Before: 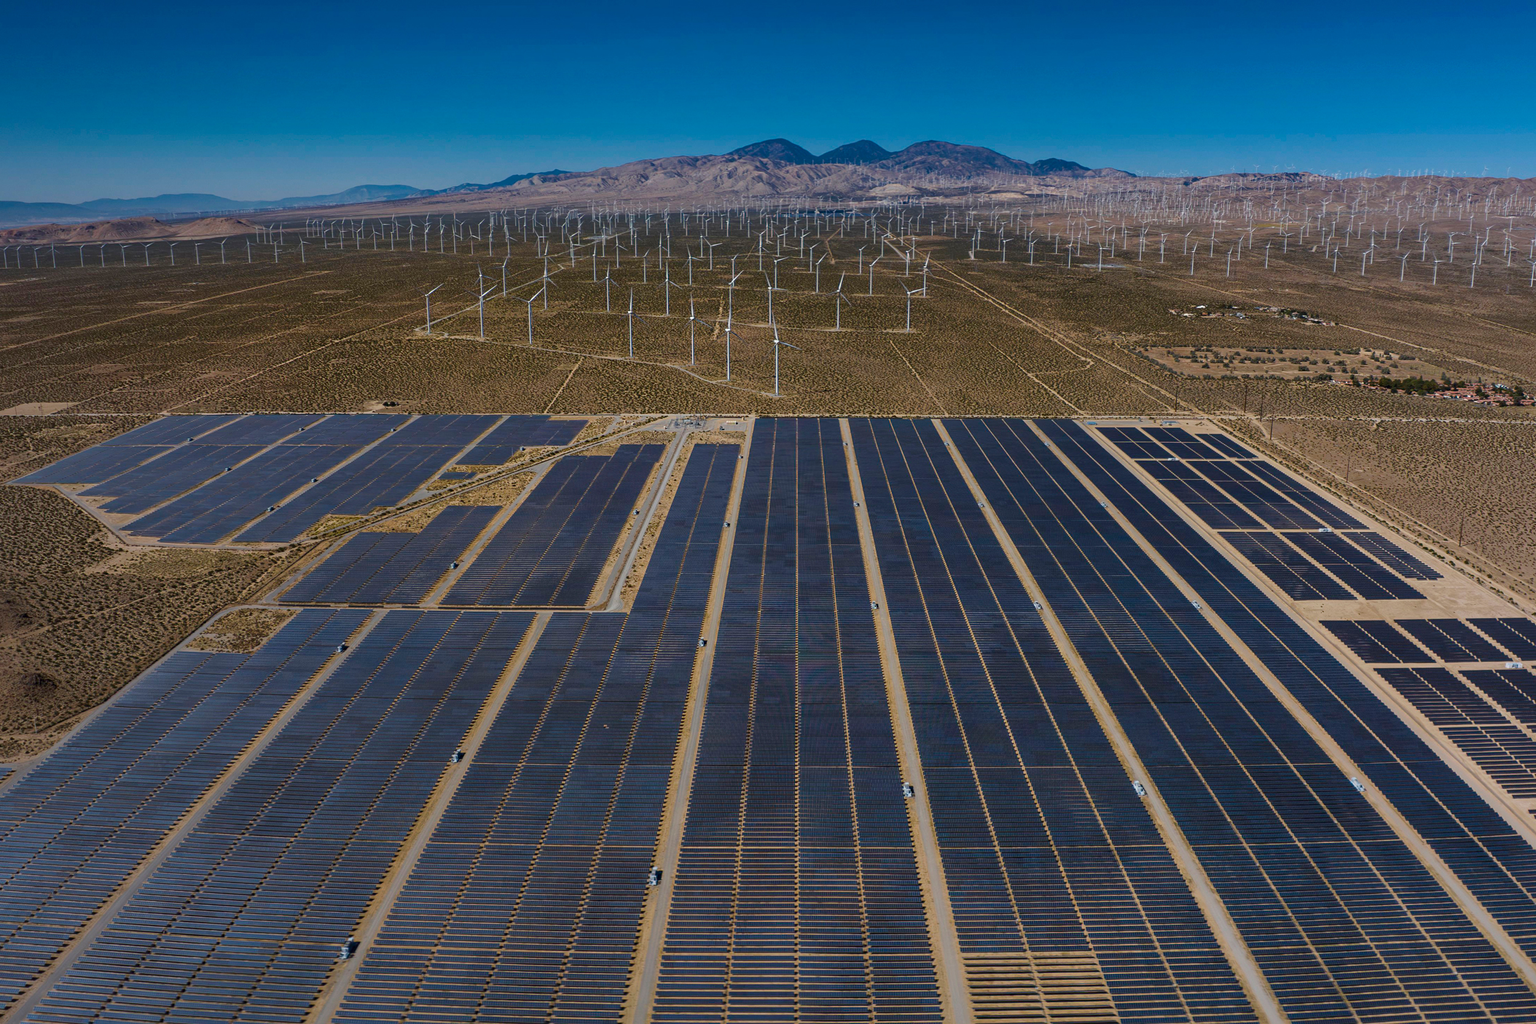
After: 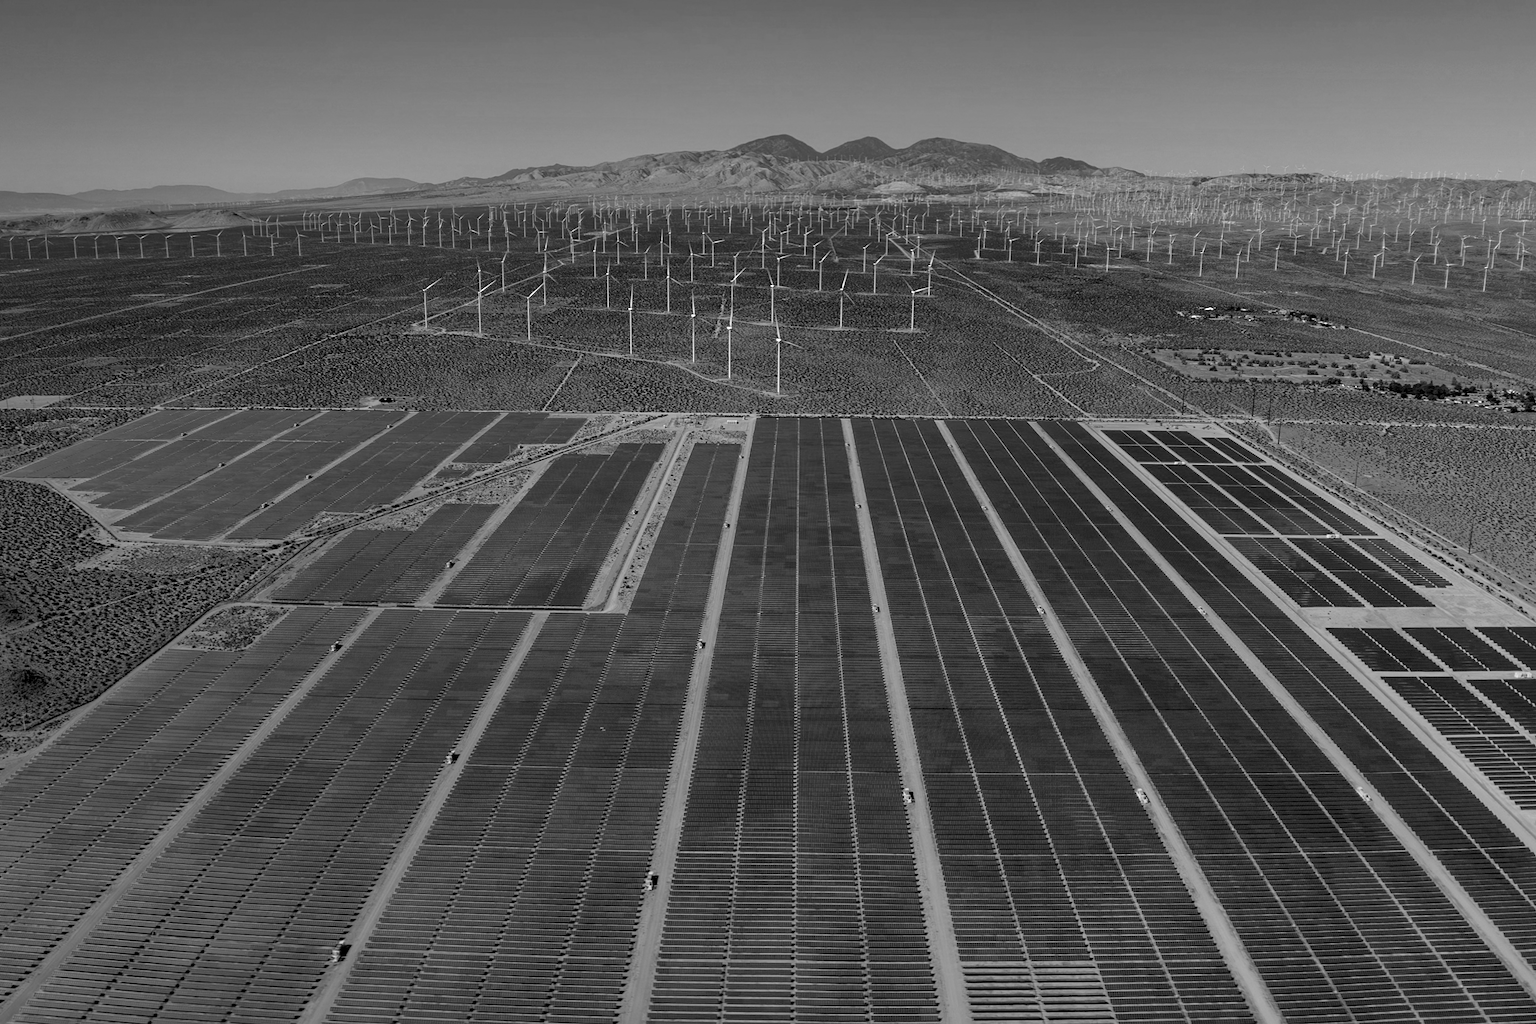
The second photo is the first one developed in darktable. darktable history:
rgb levels: levels [[0.01, 0.419, 0.839], [0, 0.5, 1], [0, 0.5, 1]]
color calibration: output gray [0.21, 0.42, 0.37, 0], gray › normalize channels true, illuminant same as pipeline (D50), adaptation XYZ, x 0.346, y 0.359, gamut compression 0
sharpen: radius 5.325, amount 0.312, threshold 26.433
vibrance: vibrance 20%
crop and rotate: angle -0.5°
